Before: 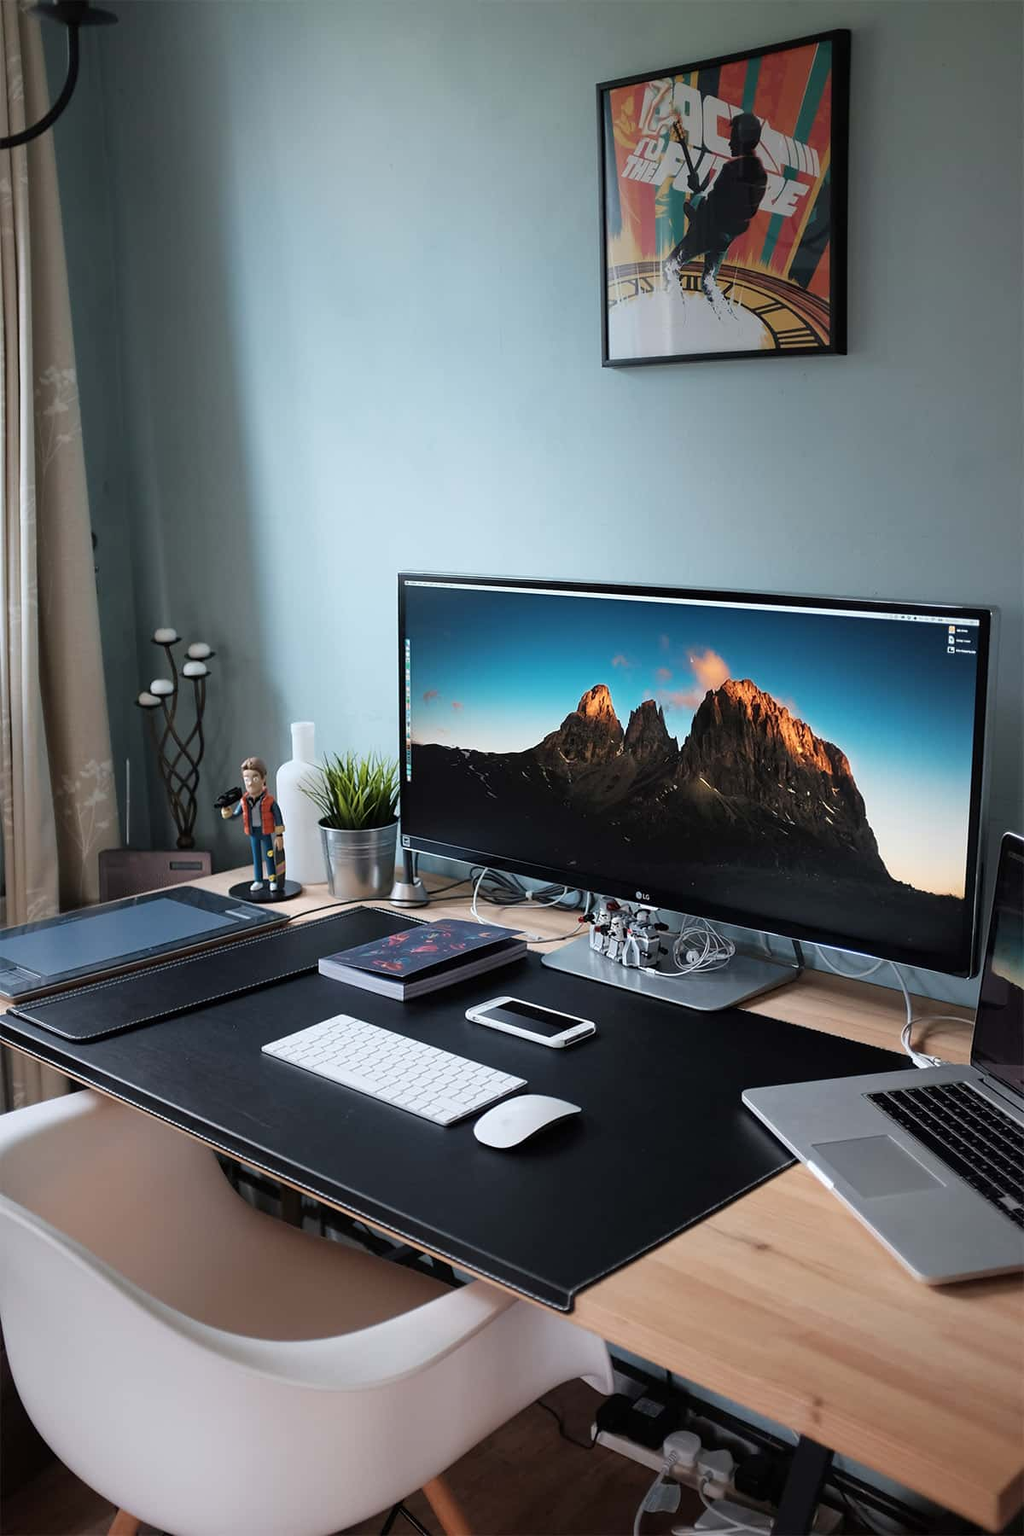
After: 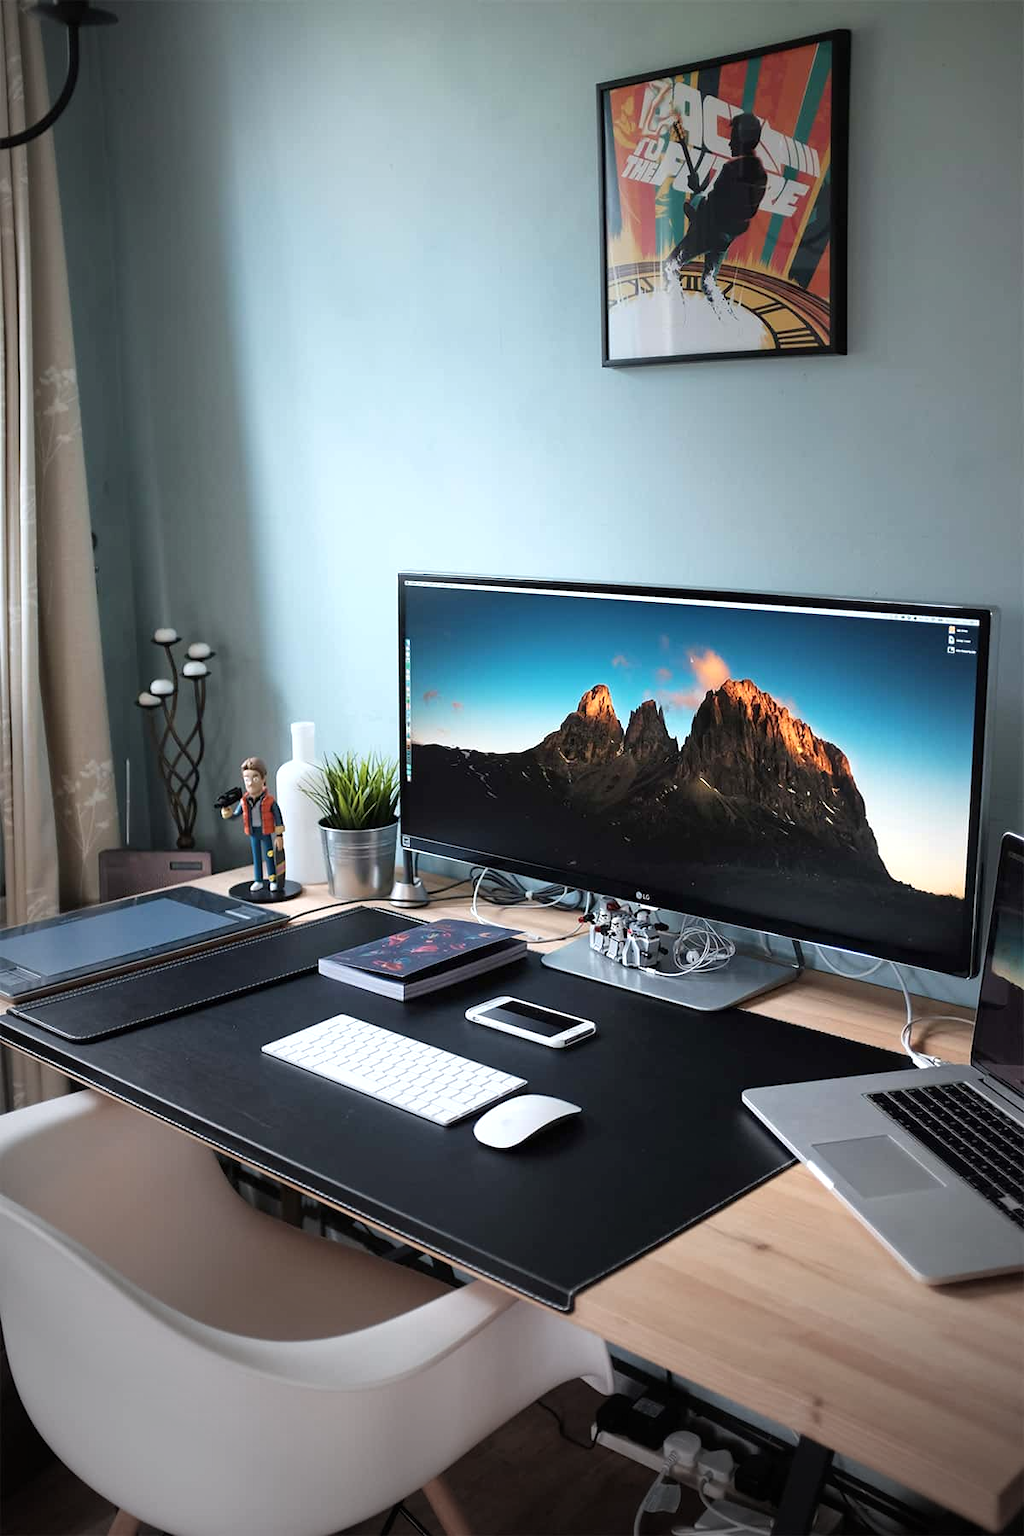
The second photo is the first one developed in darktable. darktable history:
exposure: exposure 0.375 EV, compensate highlight preservation false
vignetting: fall-off start 73.57%, center (0.22, -0.235)
